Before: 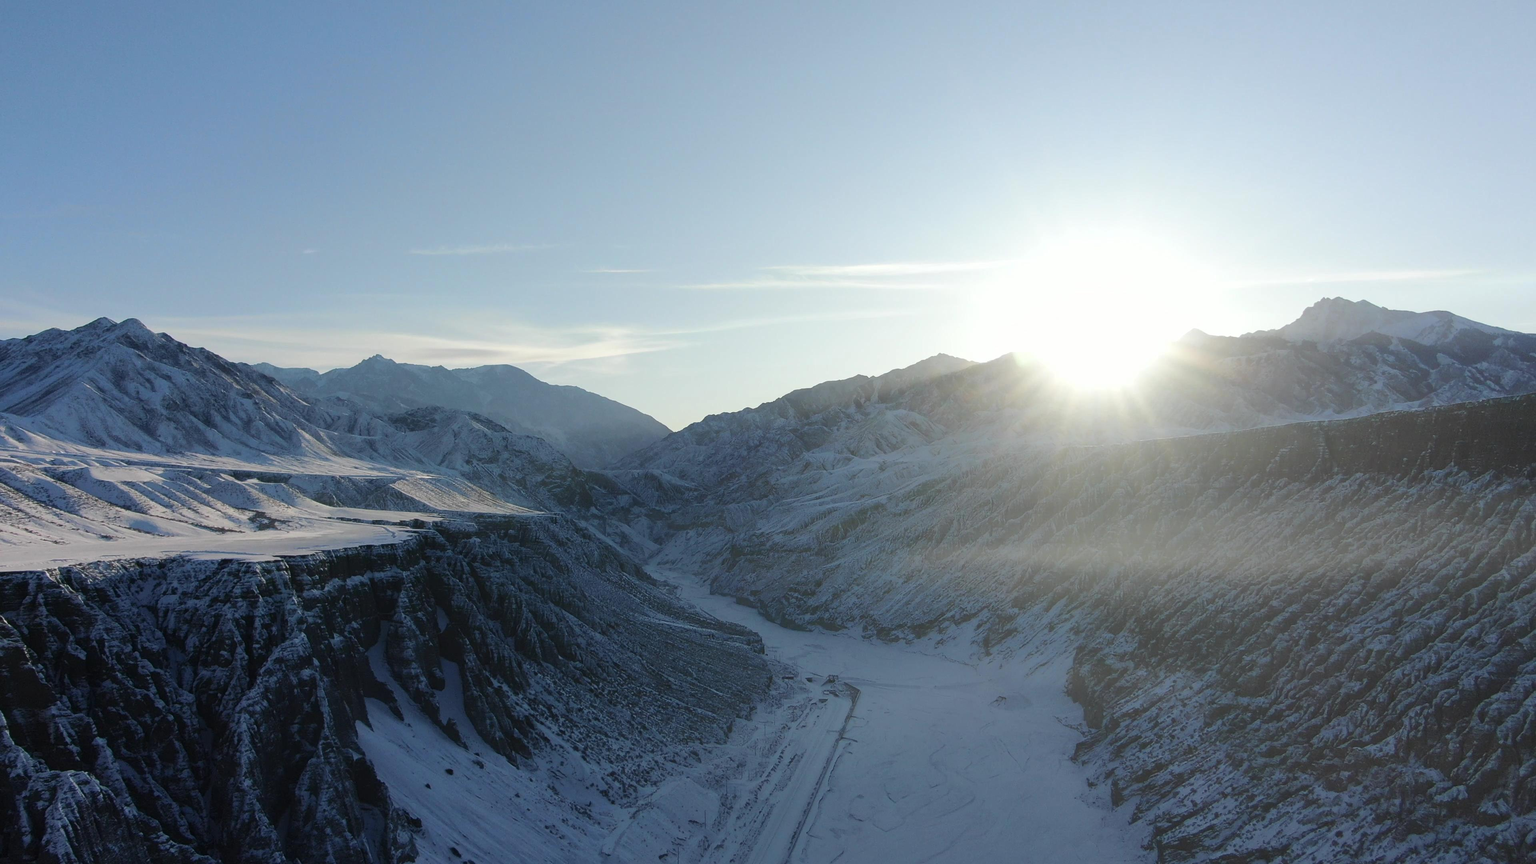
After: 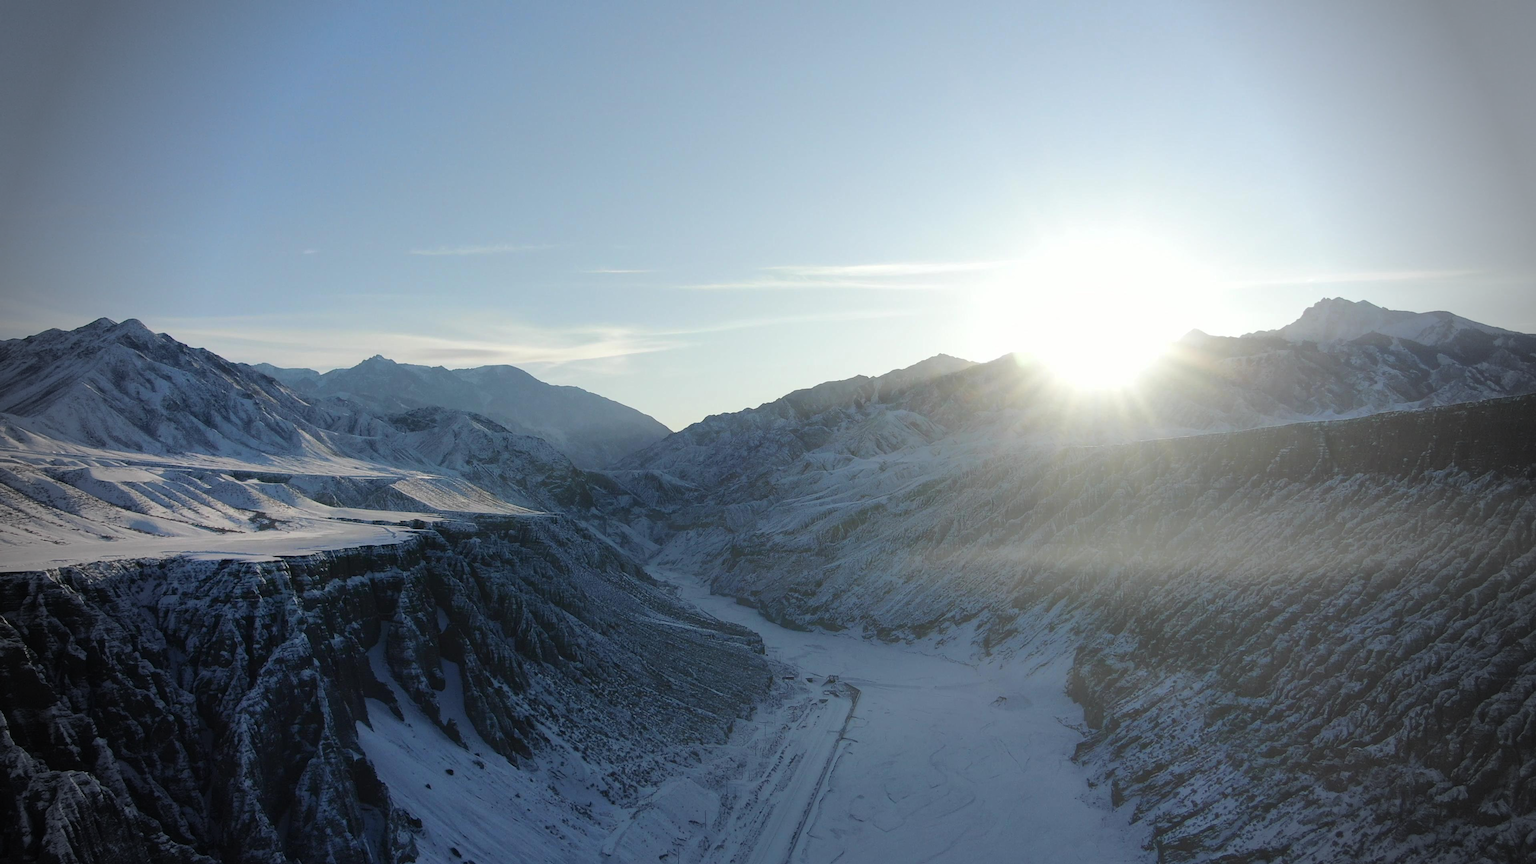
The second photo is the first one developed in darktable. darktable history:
vignetting: fall-off start 76.99%, fall-off radius 28.42%, width/height ratio 0.978
